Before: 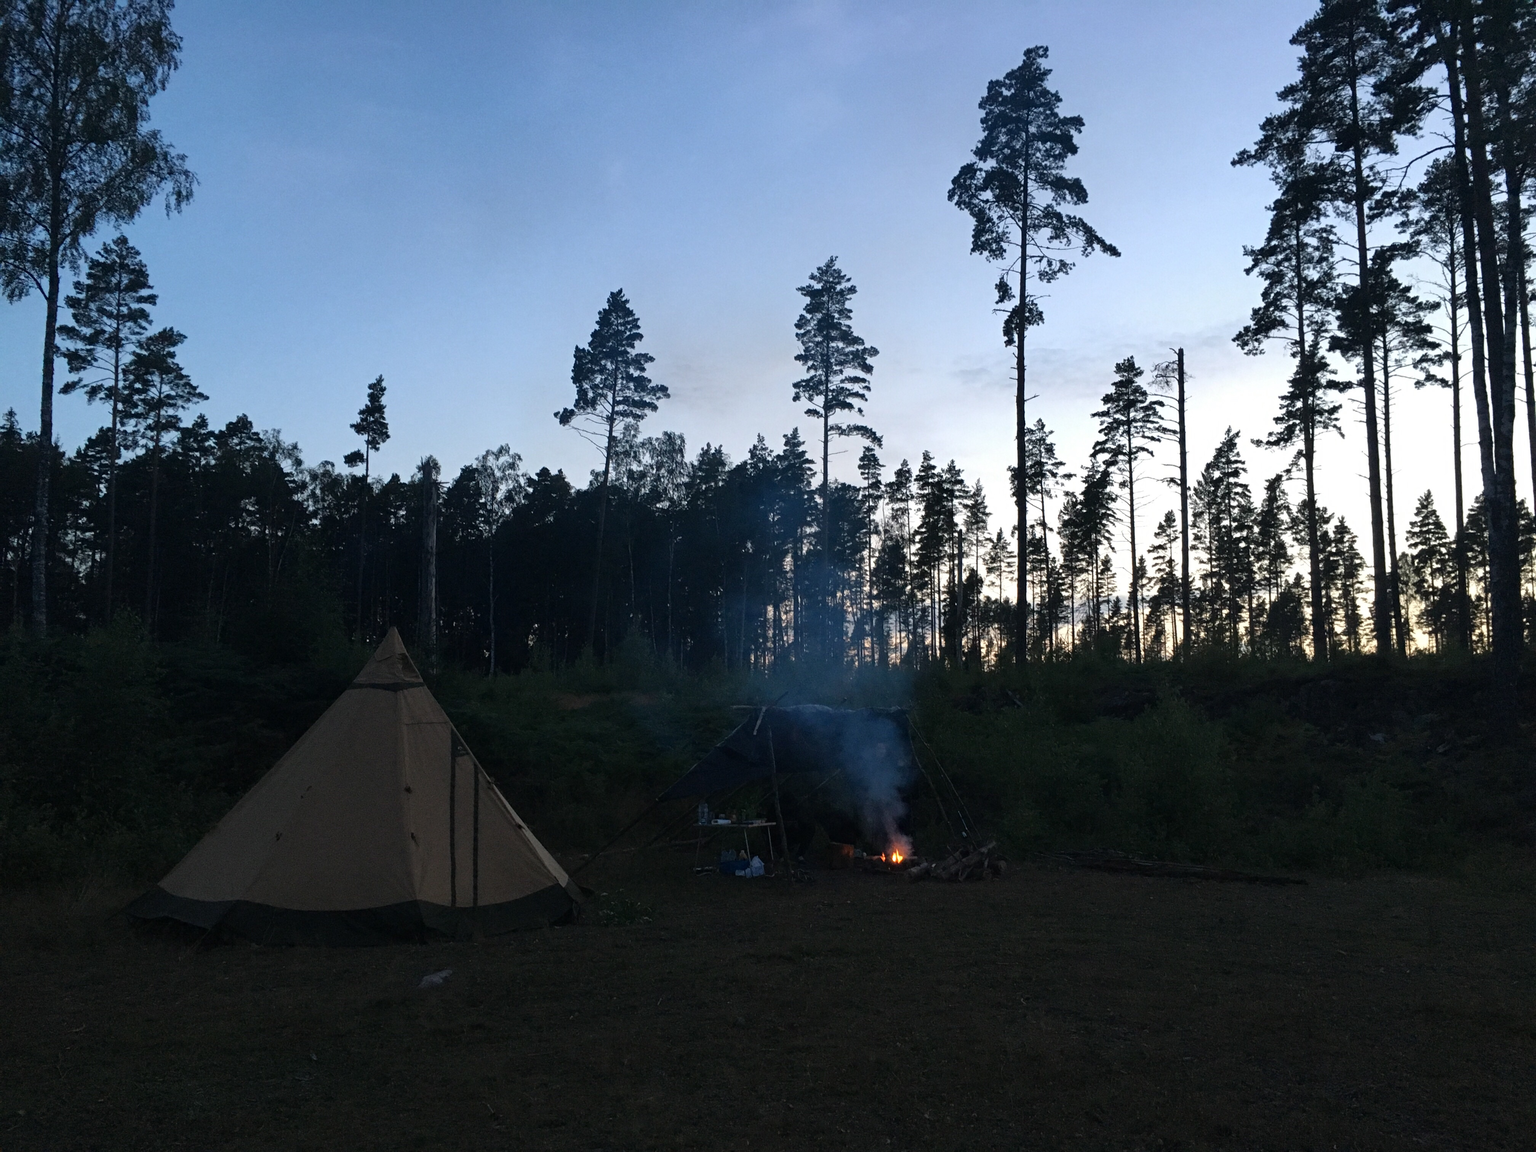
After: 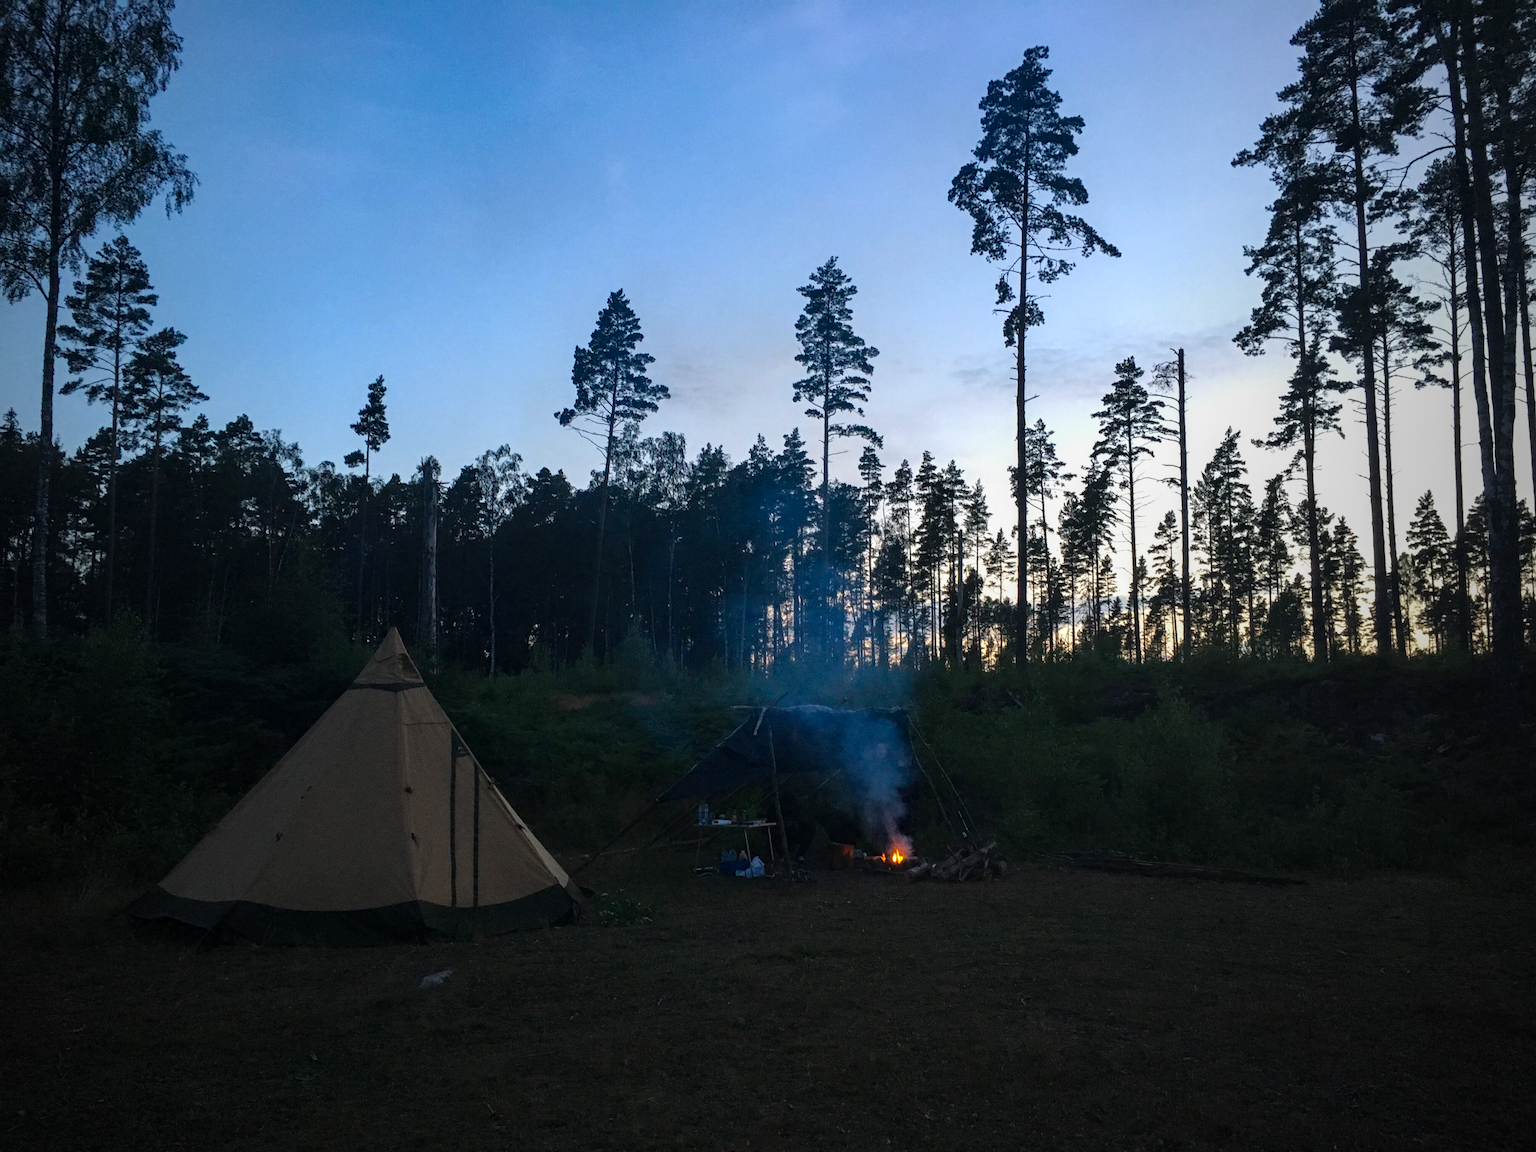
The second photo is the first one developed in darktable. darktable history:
color balance rgb: linear chroma grading › global chroma 15%, perceptual saturation grading › global saturation 30%
vignetting: fall-off start 72.14%, fall-off radius 108.07%, brightness -0.713, saturation -0.488, center (-0.054, -0.359), width/height ratio 0.729
local contrast: on, module defaults
